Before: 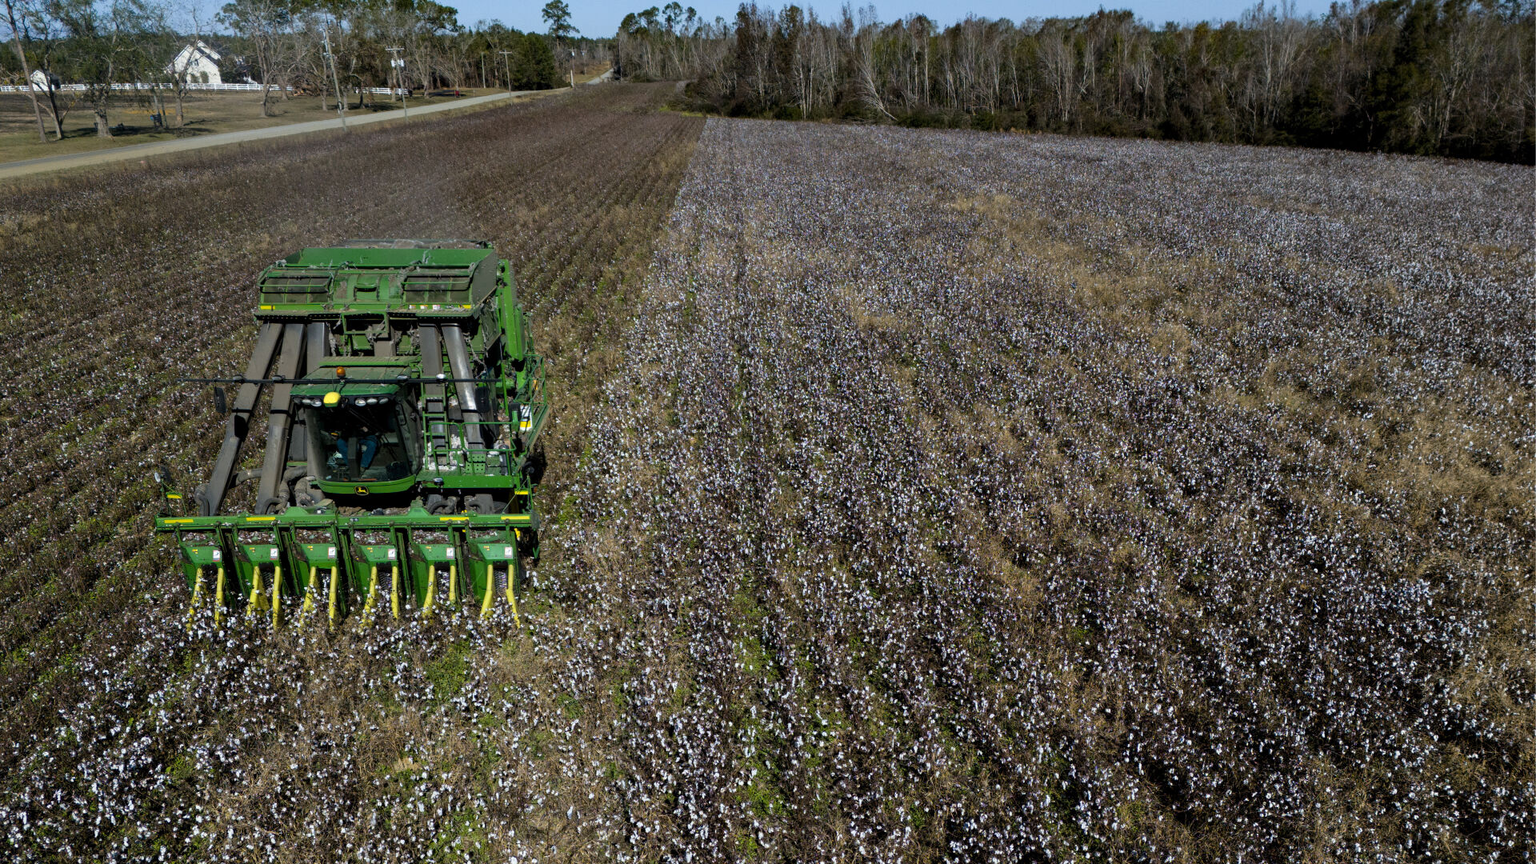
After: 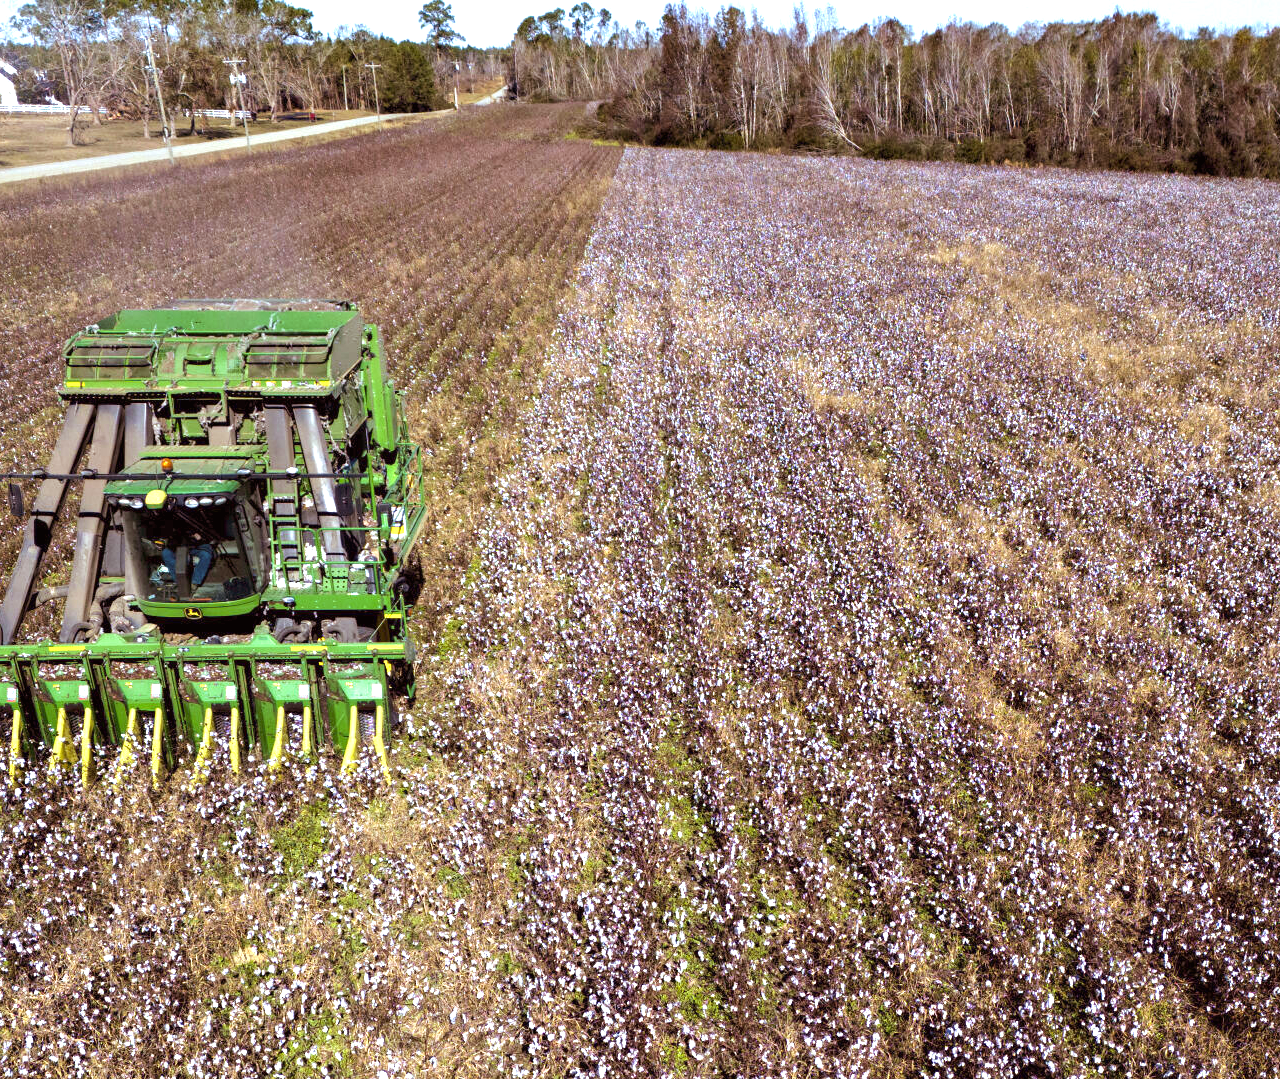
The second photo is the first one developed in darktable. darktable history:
crop and rotate: left 13.537%, right 19.796%
velvia: on, module defaults
exposure: black level correction 0, exposure 1.45 EV, compensate exposure bias true, compensate highlight preservation false
white balance: red 0.983, blue 1.036
rgb levels: mode RGB, independent channels, levels [[0, 0.474, 1], [0, 0.5, 1], [0, 0.5, 1]]
